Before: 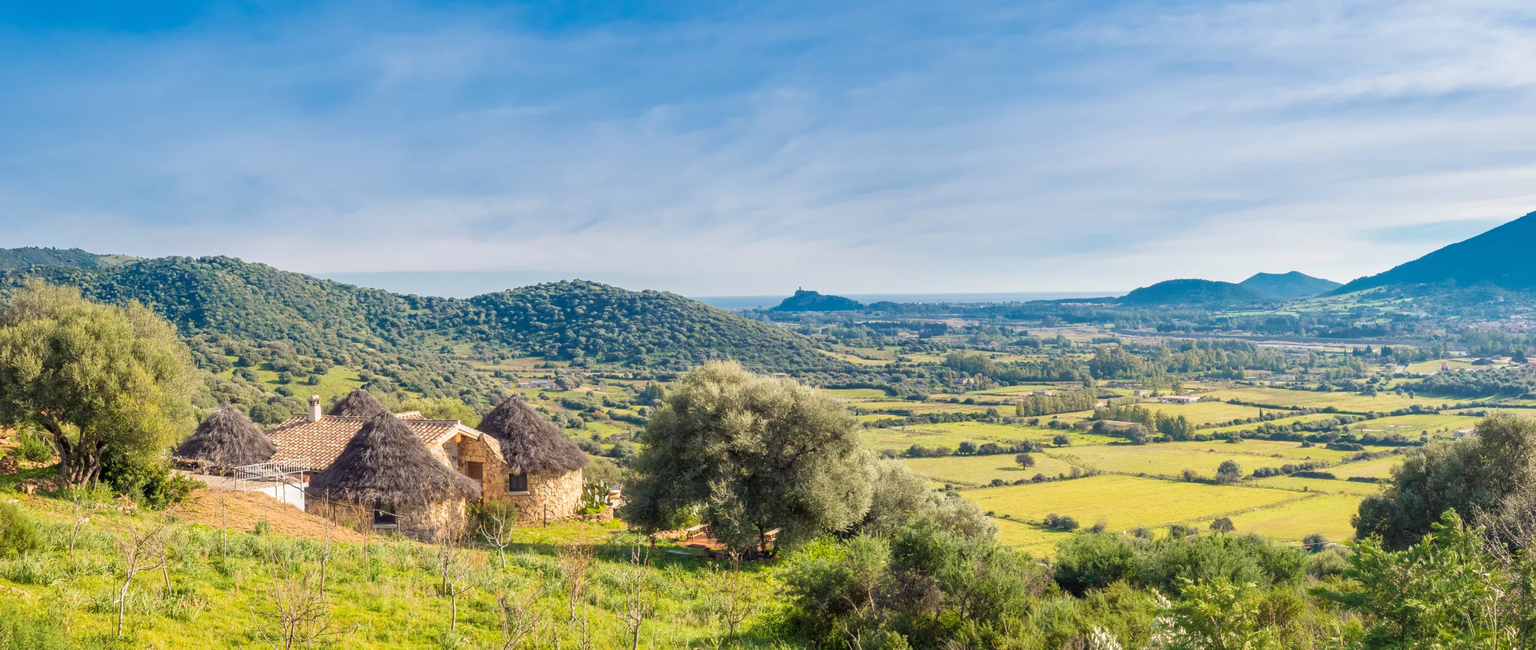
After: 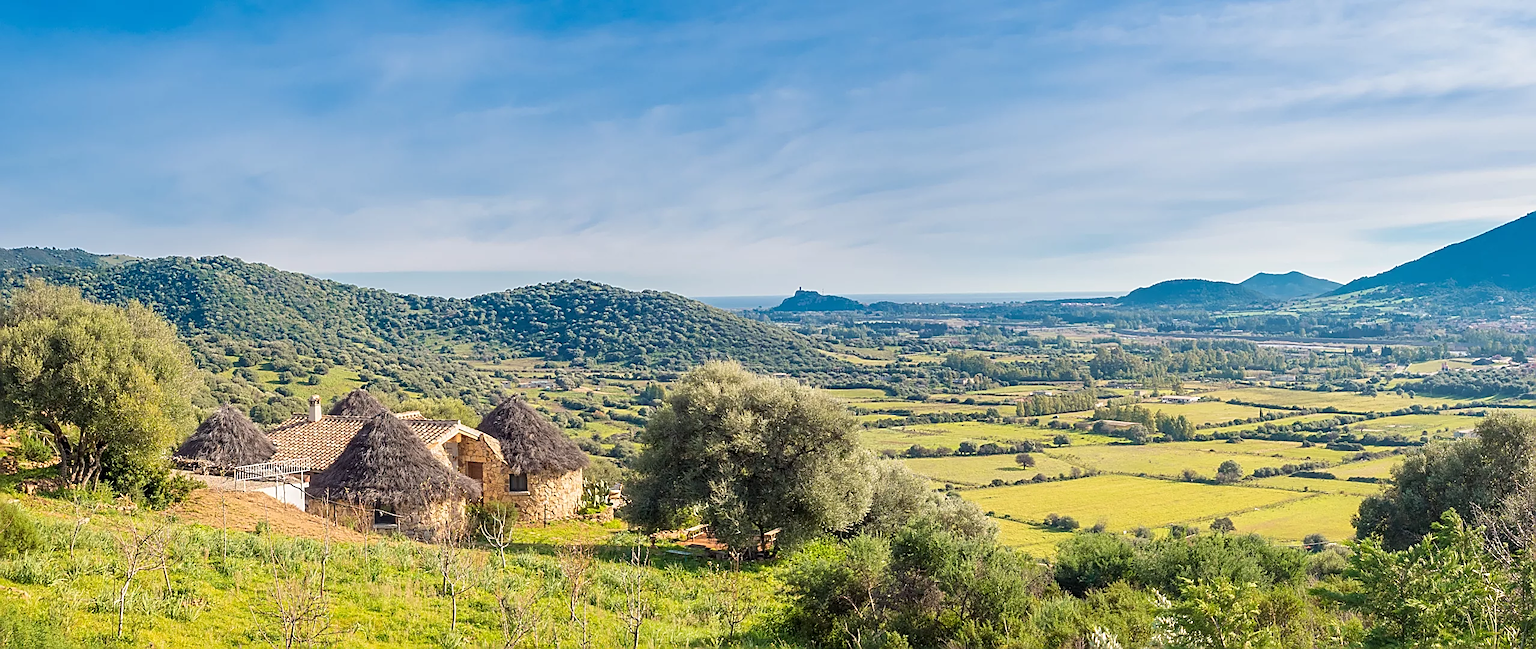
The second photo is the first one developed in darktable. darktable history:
sharpen: amount 1
white balance: emerald 1
